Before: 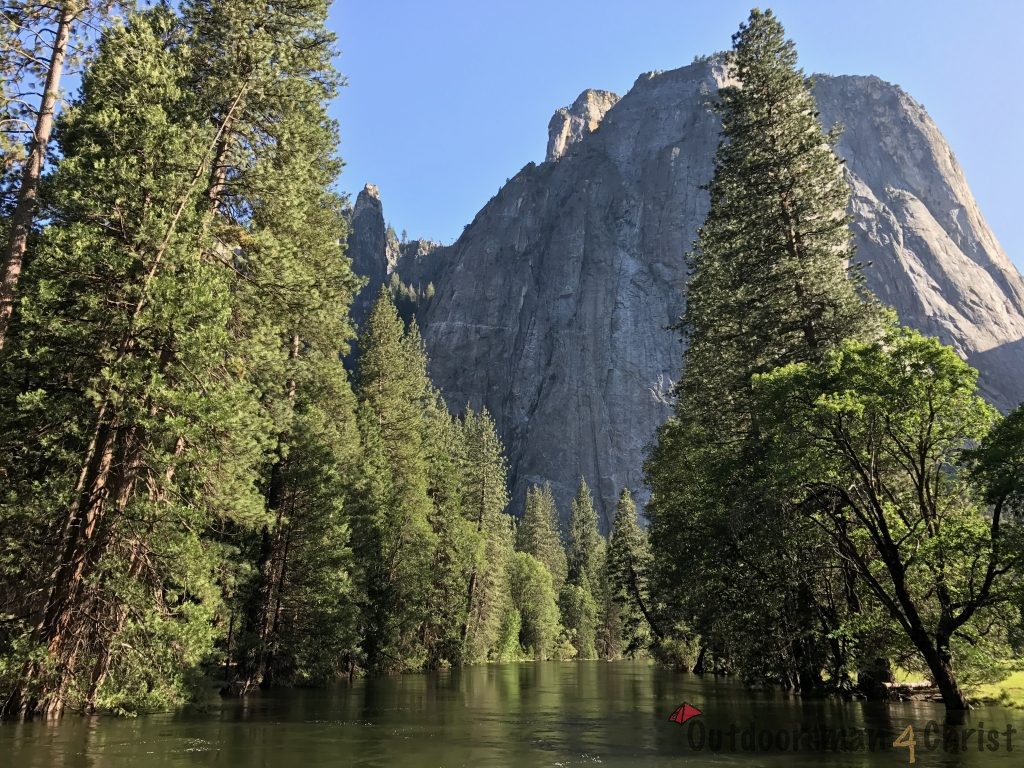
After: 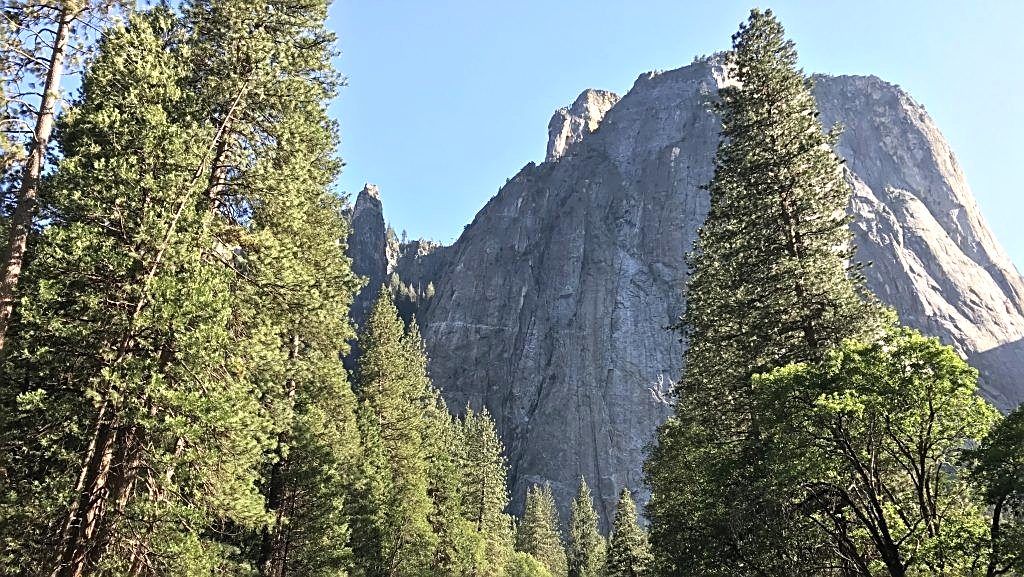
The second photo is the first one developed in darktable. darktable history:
sharpen: on, module defaults
crop: bottom 24.753%
exposure: black level correction -0.002, exposure 0.545 EV, compensate highlight preservation false
contrast brightness saturation: saturation -0.027
